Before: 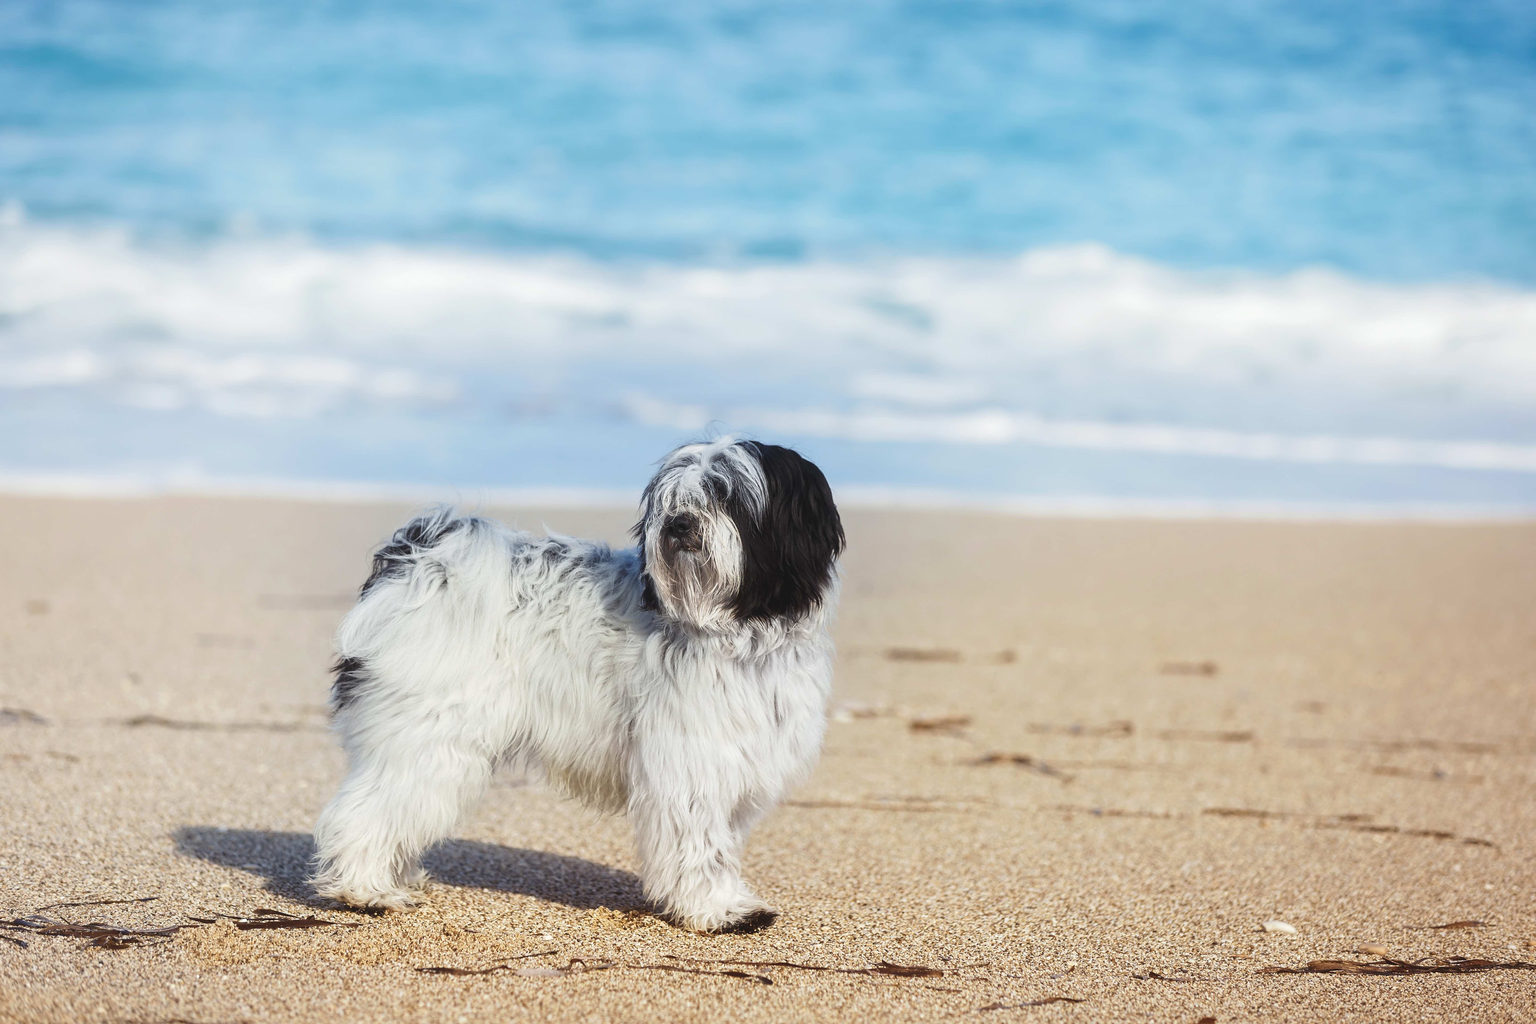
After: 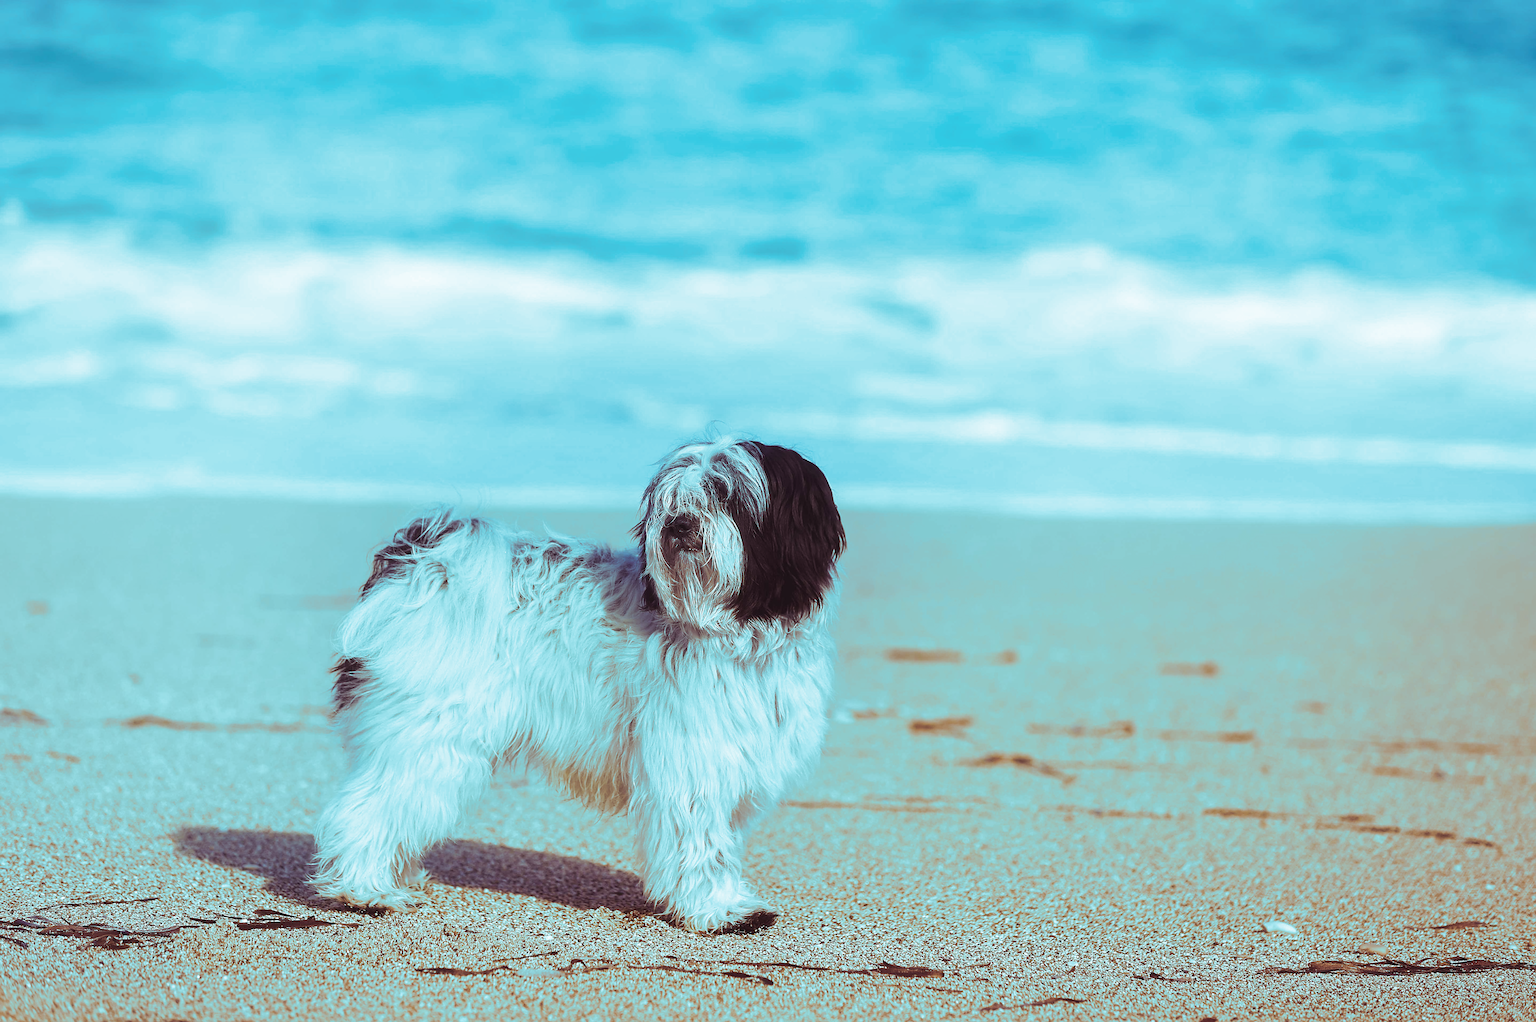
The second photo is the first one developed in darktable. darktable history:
crop: top 0.05%, bottom 0.098%
velvia: on, module defaults
split-toning: shadows › hue 327.6°, highlights › hue 198°, highlights › saturation 0.55, balance -21.25, compress 0%
sharpen: on, module defaults
